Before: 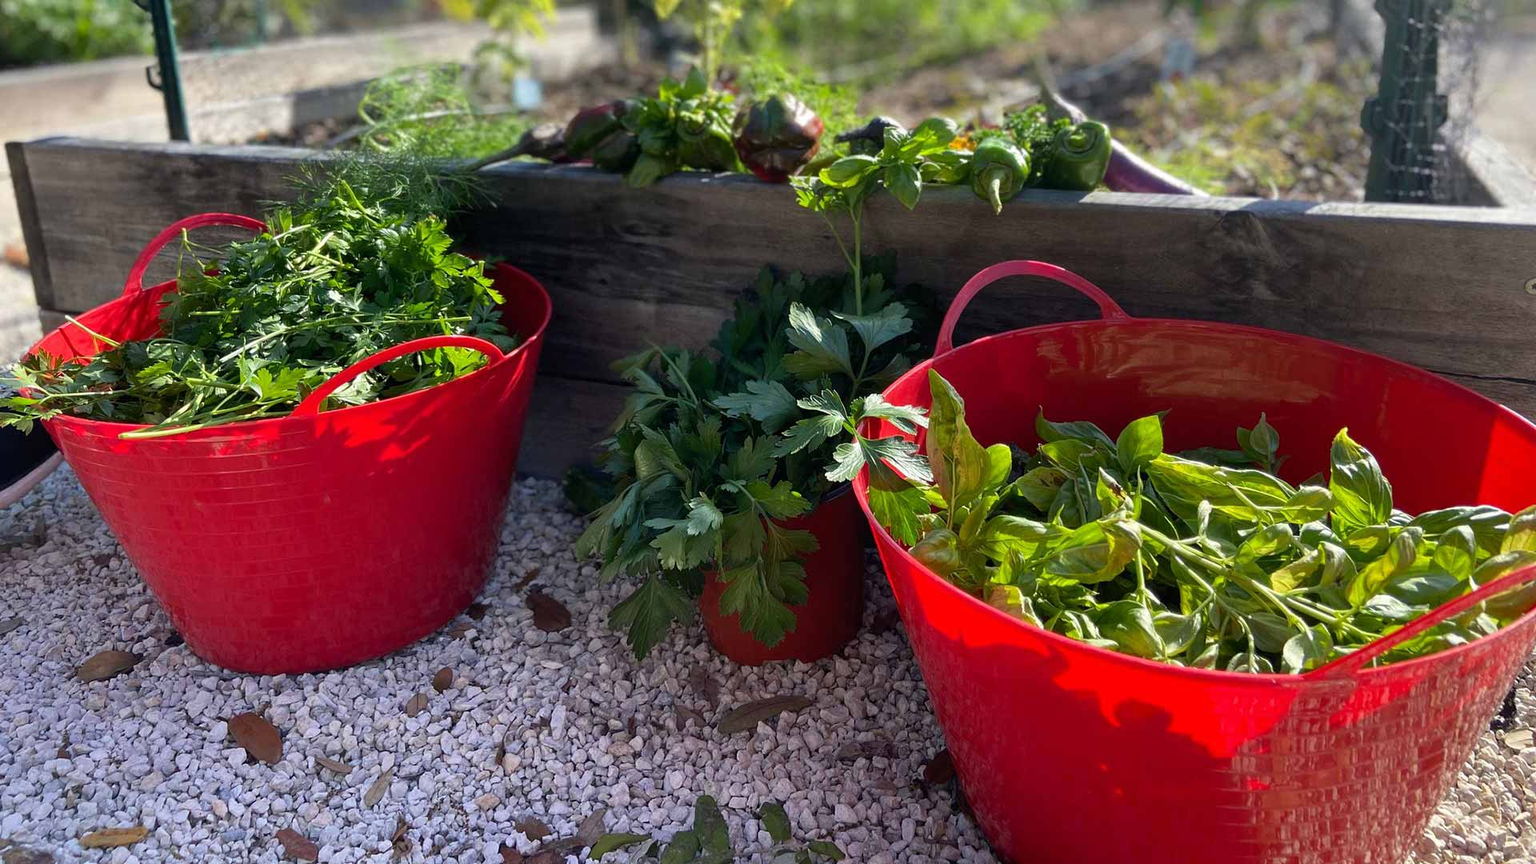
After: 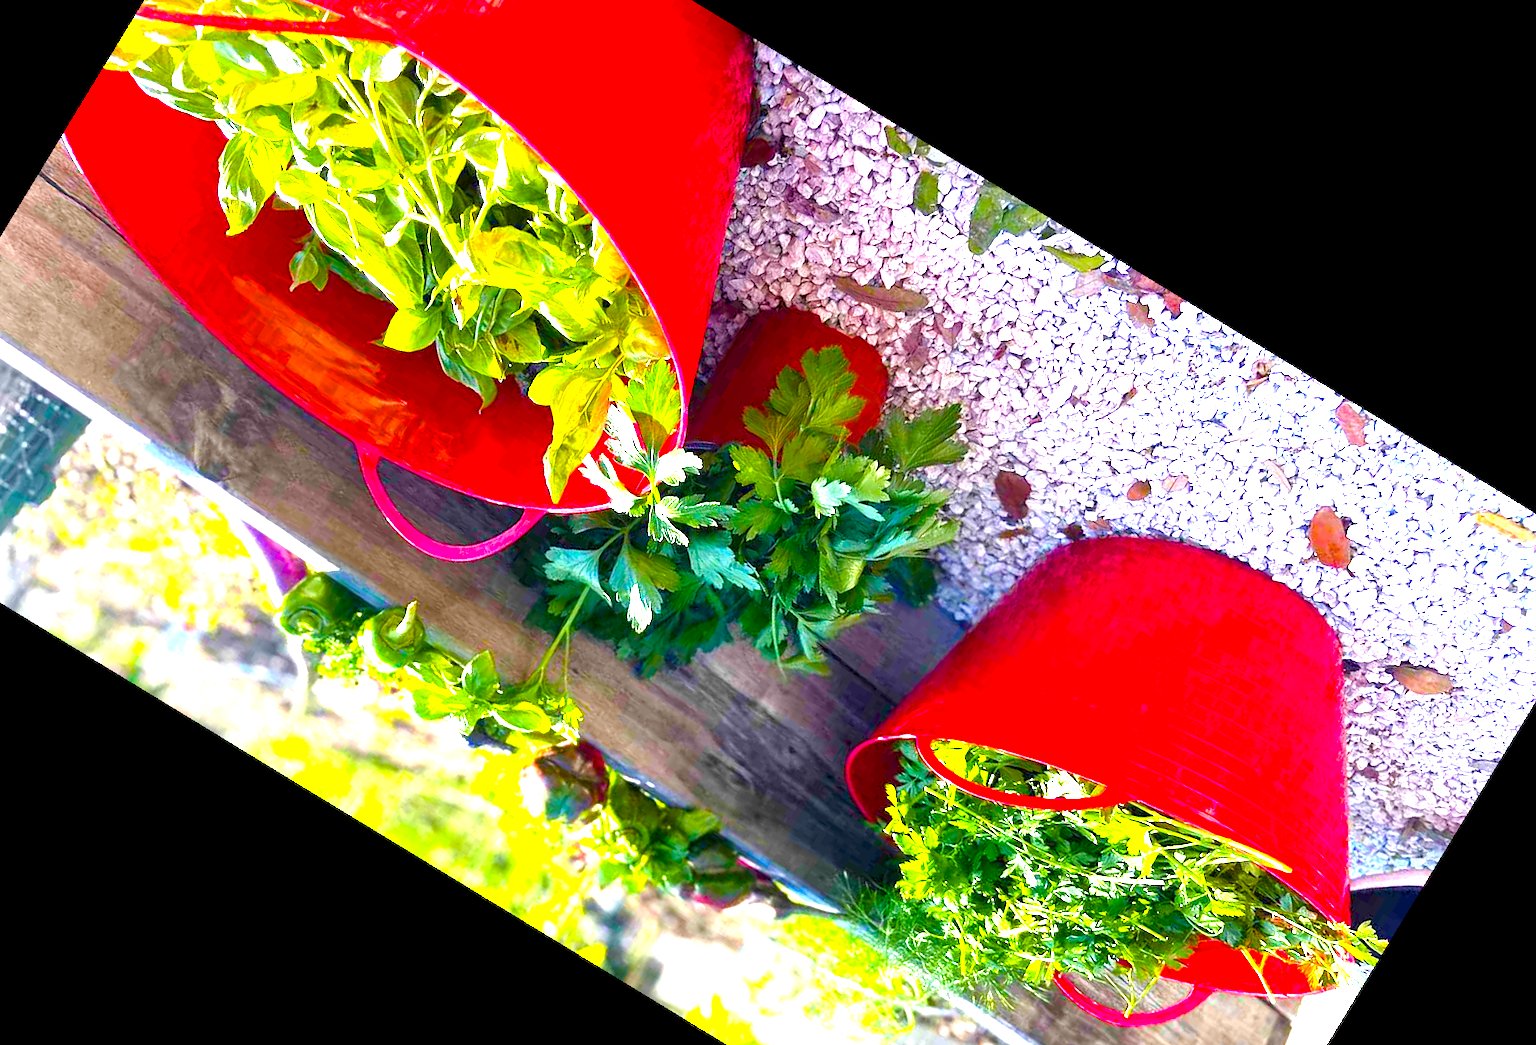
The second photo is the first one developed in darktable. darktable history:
crop and rotate: angle 148.68°, left 9.111%, top 15.603%, right 4.588%, bottom 17.041%
exposure: exposure 2.25 EV, compensate highlight preservation false
color balance rgb: linear chroma grading › shadows 10%, linear chroma grading › highlights 10%, linear chroma grading › global chroma 15%, linear chroma grading › mid-tones 15%, perceptual saturation grading › global saturation 40%, perceptual saturation grading › highlights -25%, perceptual saturation grading › mid-tones 35%, perceptual saturation grading › shadows 35%, perceptual brilliance grading › global brilliance 11.29%, global vibrance 11.29%
